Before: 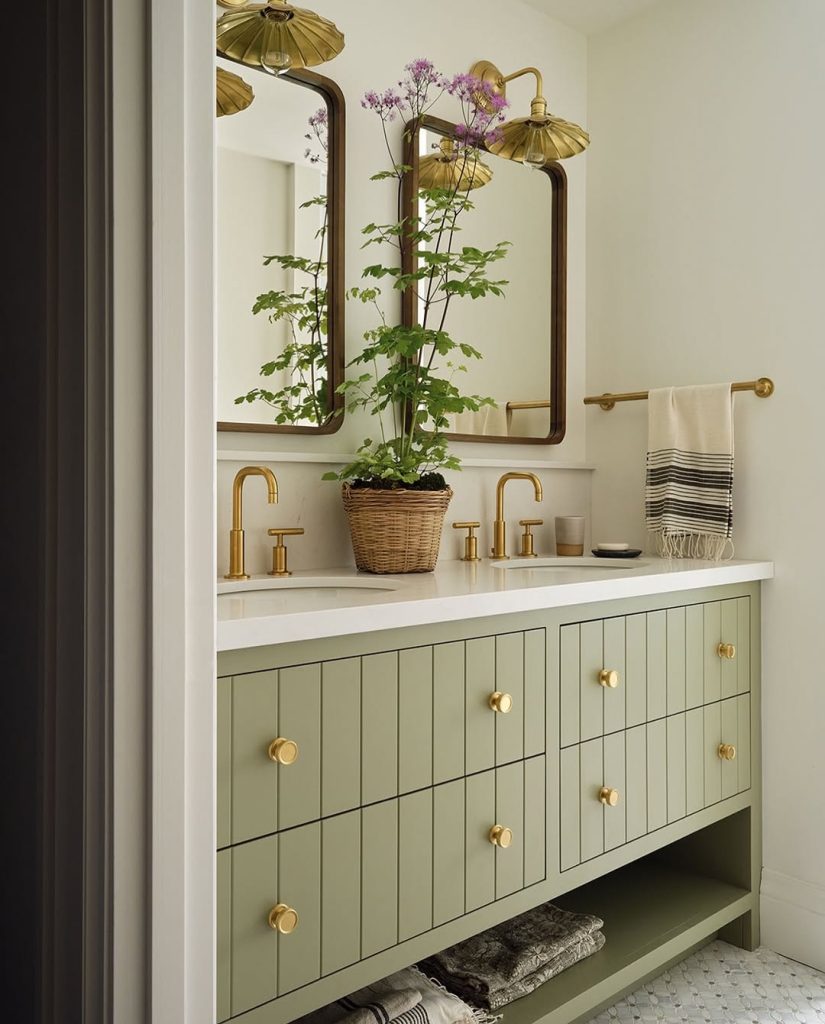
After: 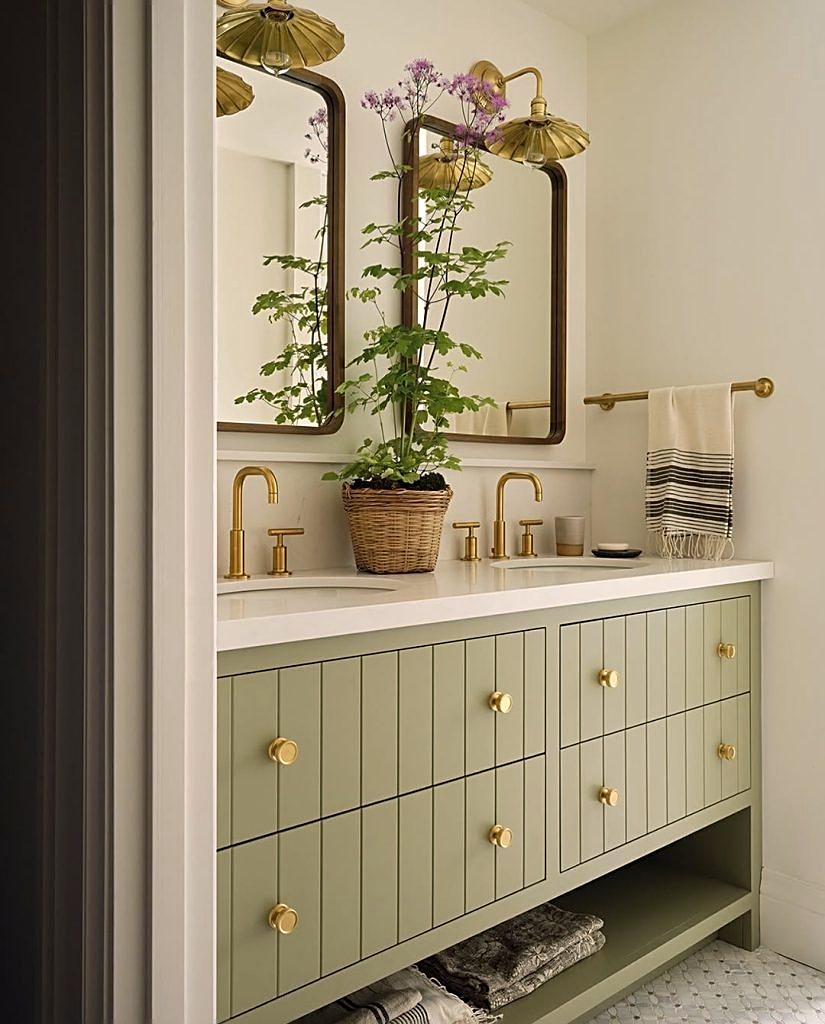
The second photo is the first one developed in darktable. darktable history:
sharpen: on, module defaults
color correction: highlights a* 3.84, highlights b* 5.07
